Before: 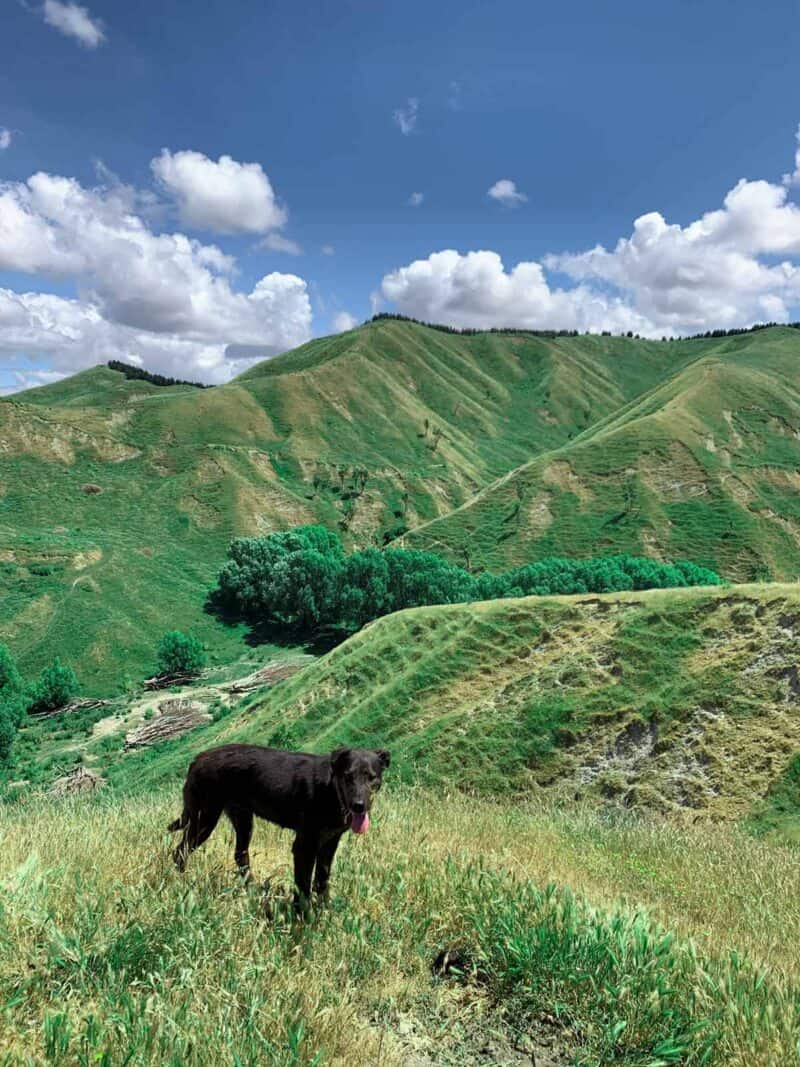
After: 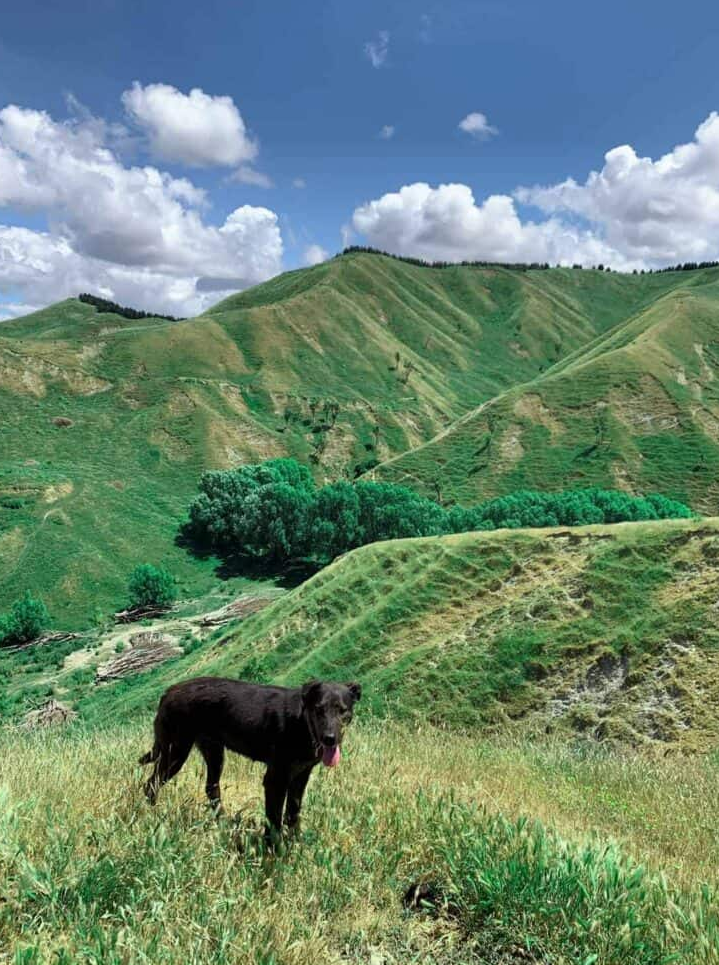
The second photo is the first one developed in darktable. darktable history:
crop: left 3.743%, top 6.352%, right 6.342%, bottom 3.173%
